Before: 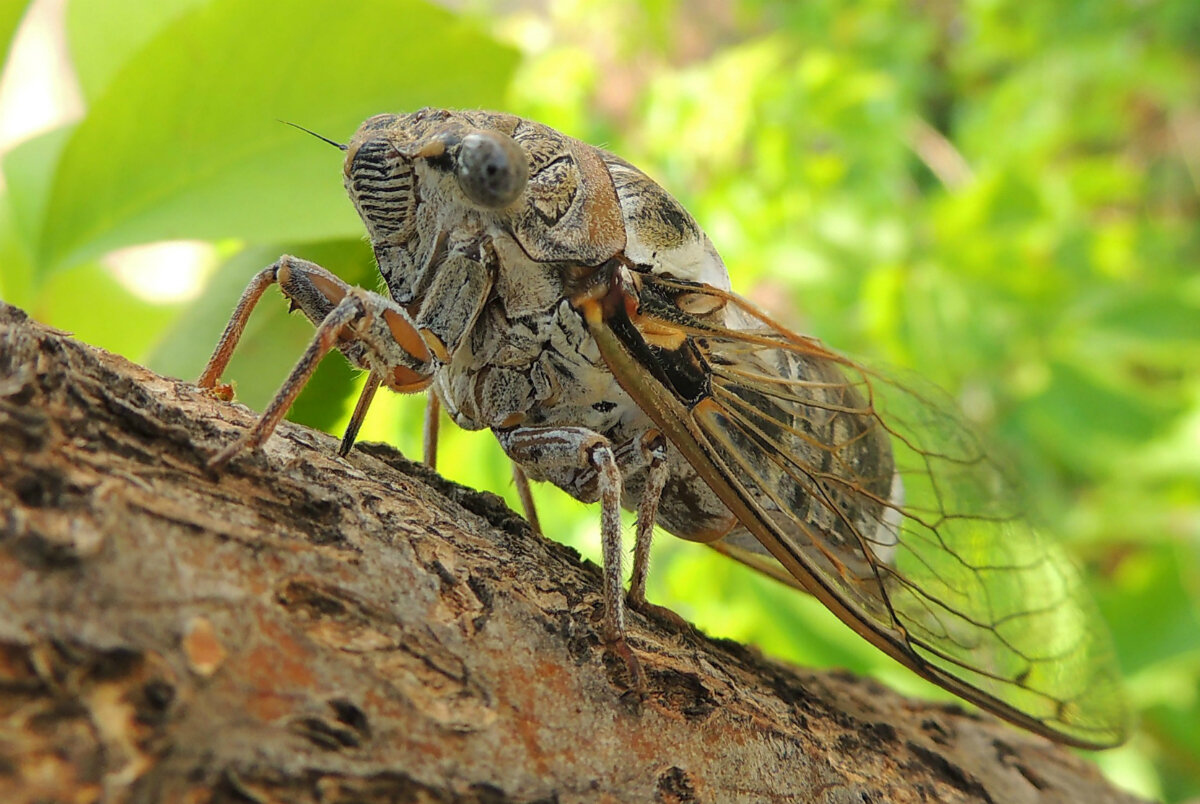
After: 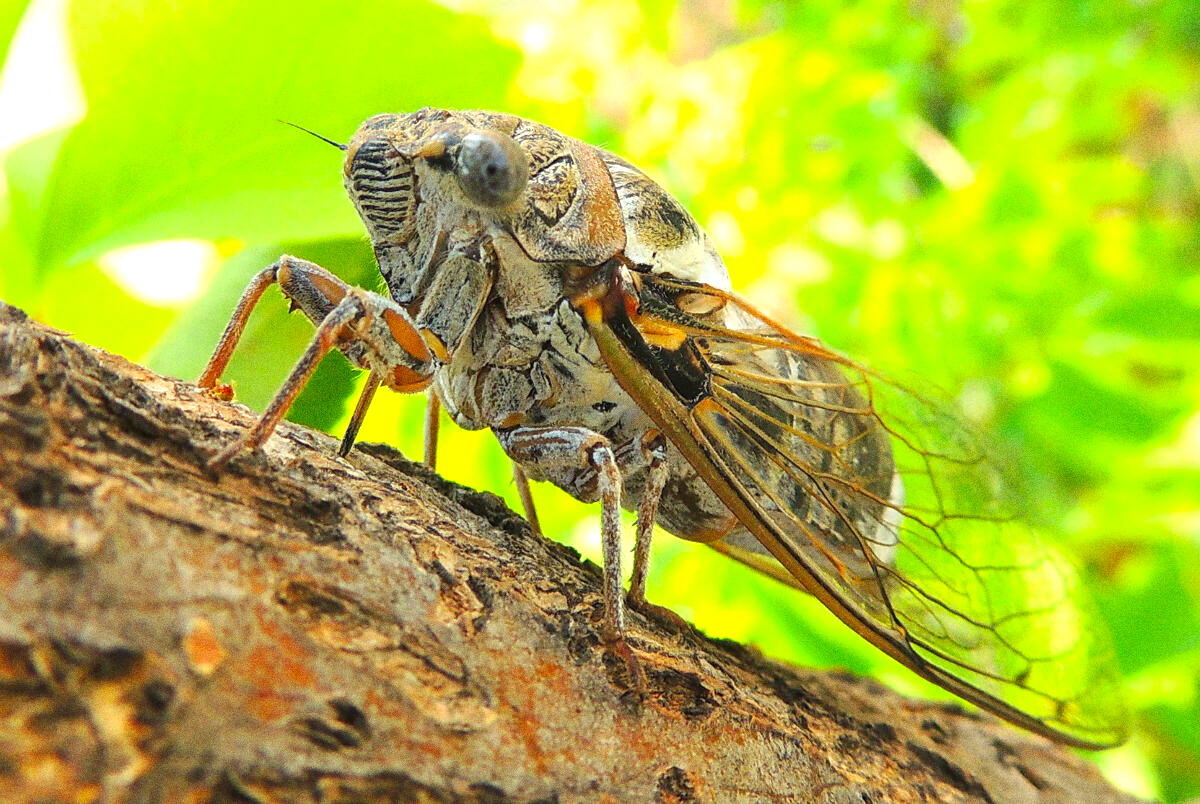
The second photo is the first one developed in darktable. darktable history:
color correction: highlights a* 0.003, highlights b* -0.283
white balance: red 0.982, blue 1.018
grain: coarseness 0.09 ISO, strength 40%
color zones: curves: ch0 [(0, 0.613) (0.01, 0.613) (0.245, 0.448) (0.498, 0.529) (0.642, 0.665) (0.879, 0.777) (0.99, 0.613)]; ch1 [(0, 0) (0.143, 0) (0.286, 0) (0.429, 0) (0.571, 0) (0.714, 0) (0.857, 0)], mix -138.01%
exposure: black level correction 0, exposure 0.7 EV, compensate exposure bias true, compensate highlight preservation false
